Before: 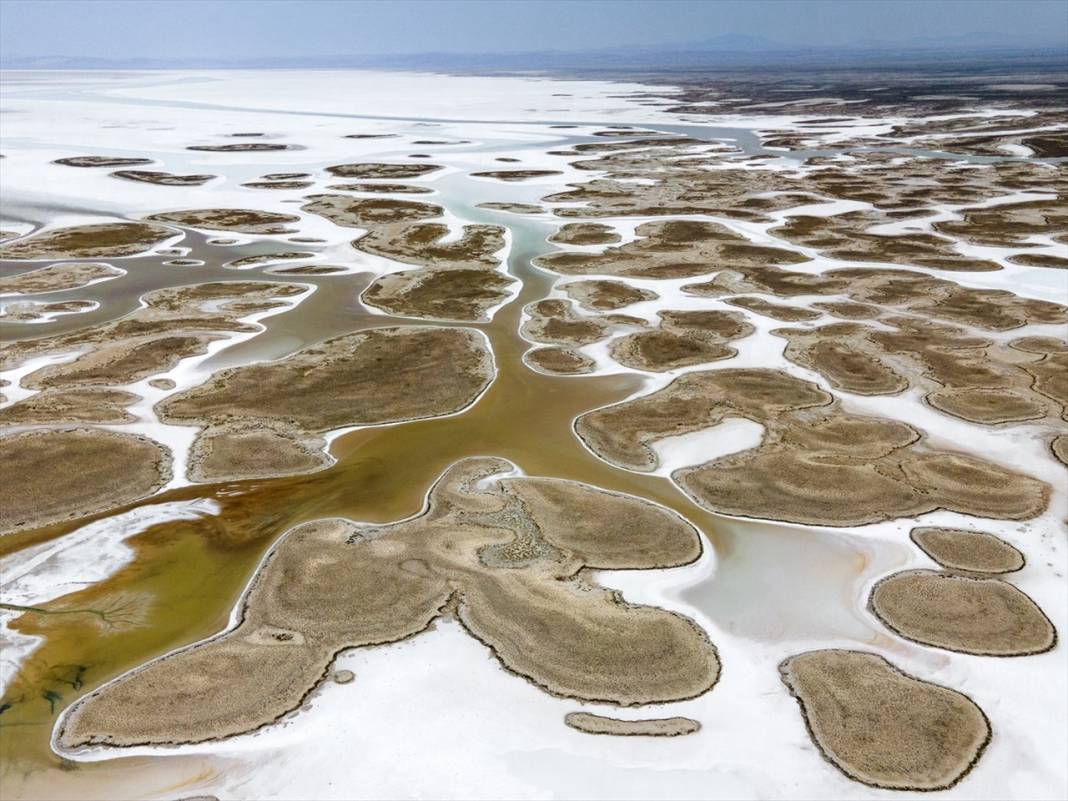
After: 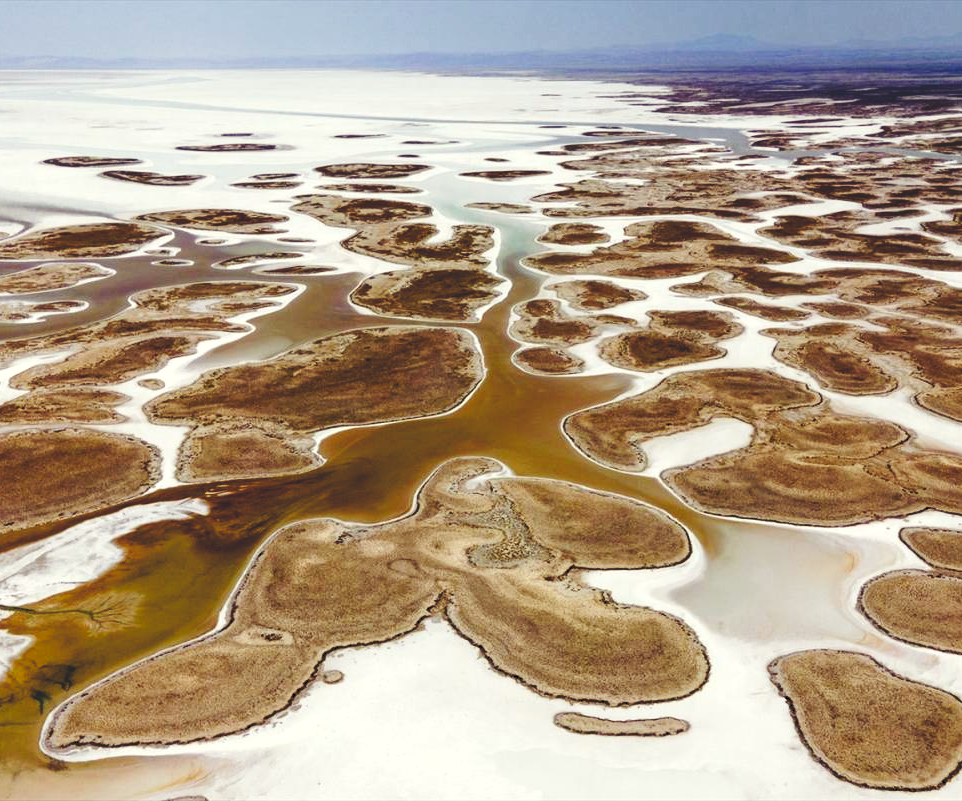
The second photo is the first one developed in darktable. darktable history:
crop and rotate: left 1.088%, right 8.807%
tone curve: curves: ch0 [(0, 0) (0.003, 0.161) (0.011, 0.161) (0.025, 0.161) (0.044, 0.161) (0.069, 0.161) (0.1, 0.161) (0.136, 0.163) (0.177, 0.179) (0.224, 0.207) (0.277, 0.243) (0.335, 0.292) (0.399, 0.361) (0.468, 0.452) (0.543, 0.547) (0.623, 0.638) (0.709, 0.731) (0.801, 0.826) (0.898, 0.911) (1, 1)], preserve colors none
color balance rgb: shadows lift › luminance -21.66%, shadows lift › chroma 8.98%, shadows lift › hue 283.37°, power › chroma 1.05%, power › hue 25.59°, highlights gain › luminance 6.08%, highlights gain › chroma 2.55%, highlights gain › hue 90°, global offset › luminance -0.87%, perceptual saturation grading › global saturation 25%, perceptual saturation grading › highlights -28.39%, perceptual saturation grading › shadows 33.98%
